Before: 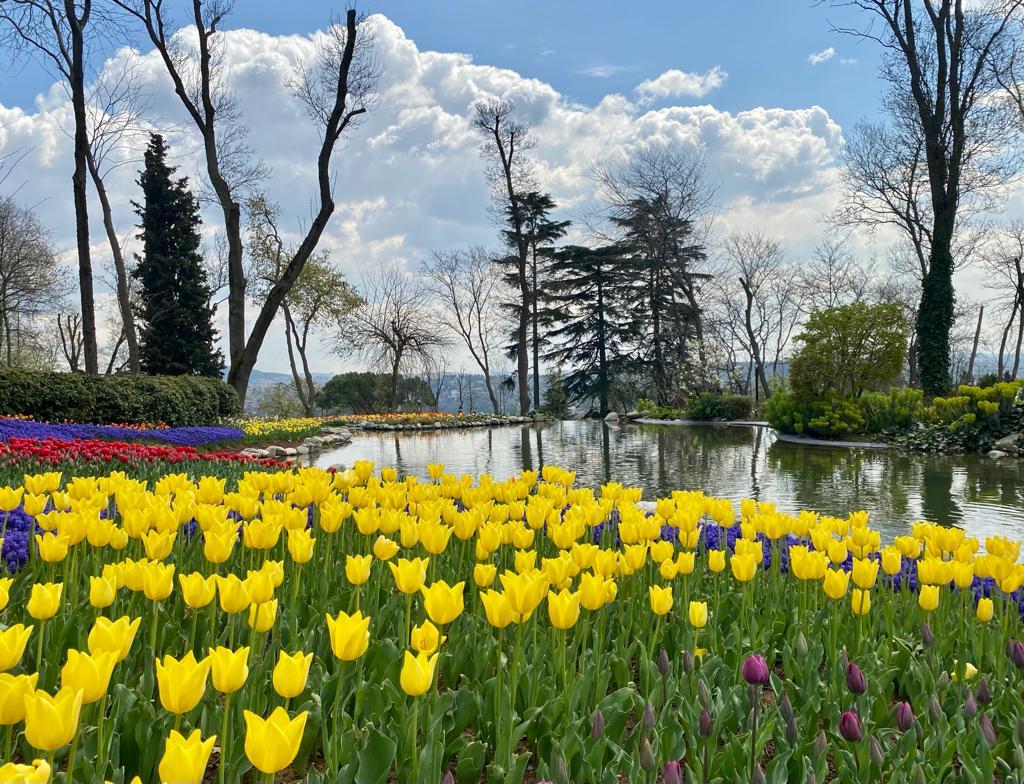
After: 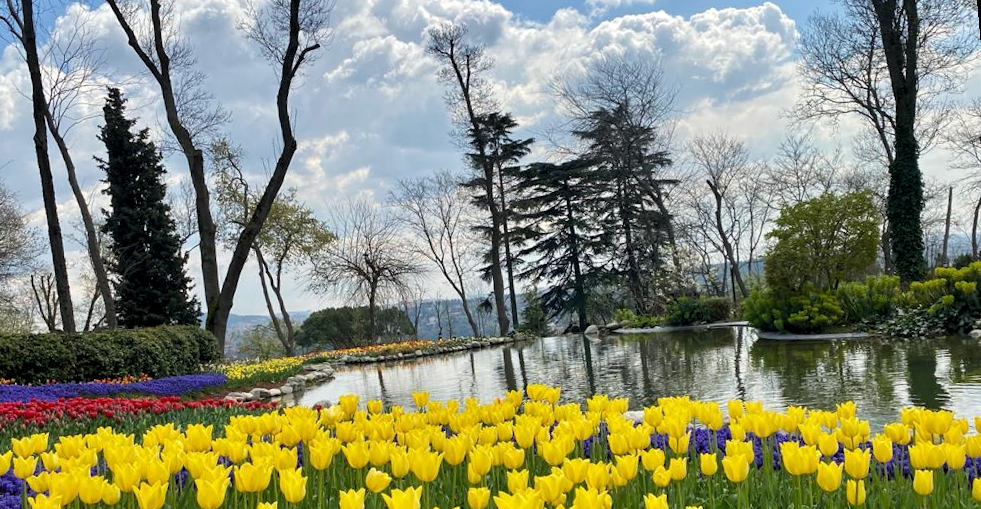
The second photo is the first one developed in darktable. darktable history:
crop: top 3.857%, bottom 21.132%
rotate and perspective: rotation -5°, crop left 0.05, crop right 0.952, crop top 0.11, crop bottom 0.89
levels: levels [0.026, 0.507, 0.987]
